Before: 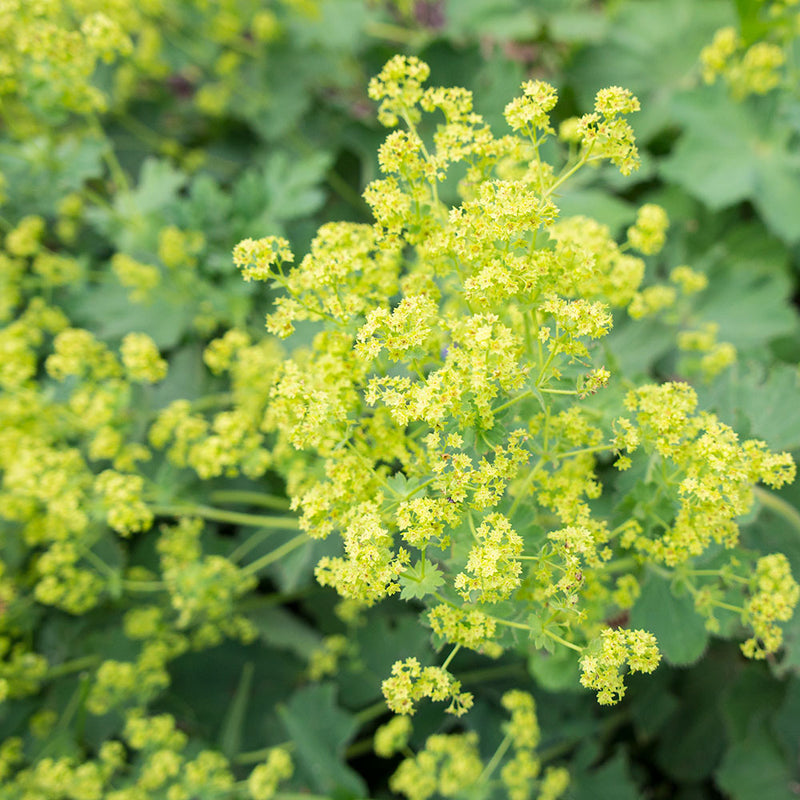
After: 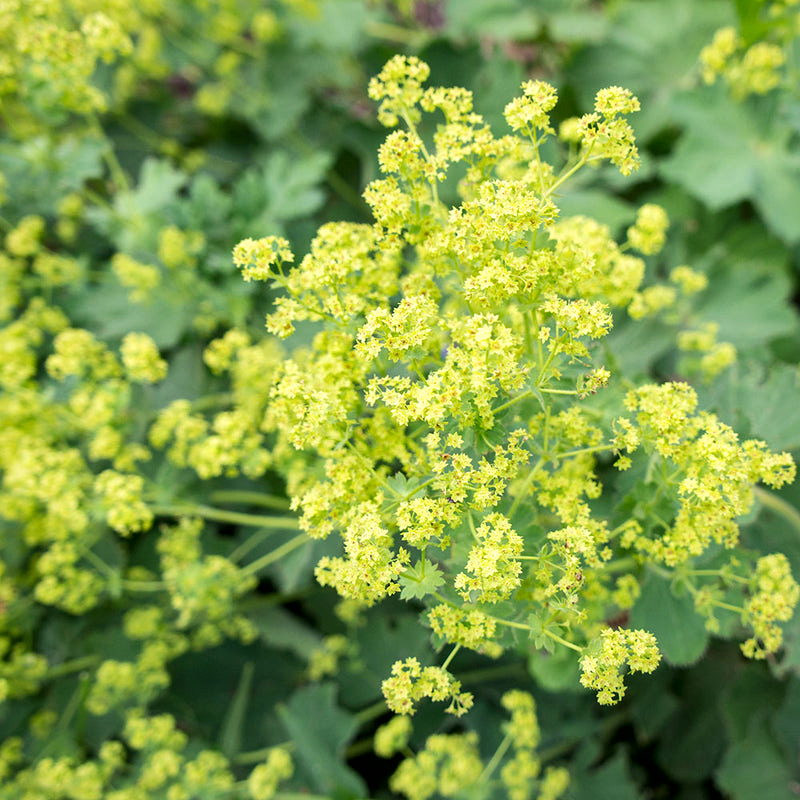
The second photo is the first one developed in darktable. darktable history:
local contrast: mode bilateral grid, contrast 20, coarseness 50, detail 144%, midtone range 0.2
